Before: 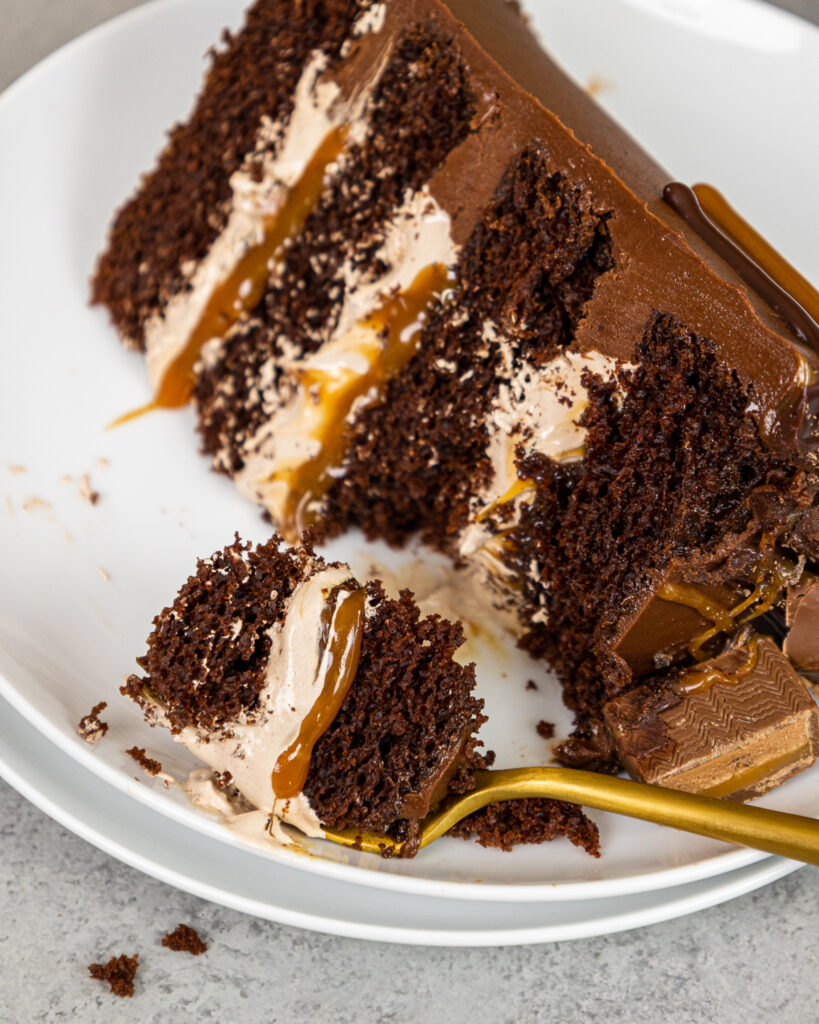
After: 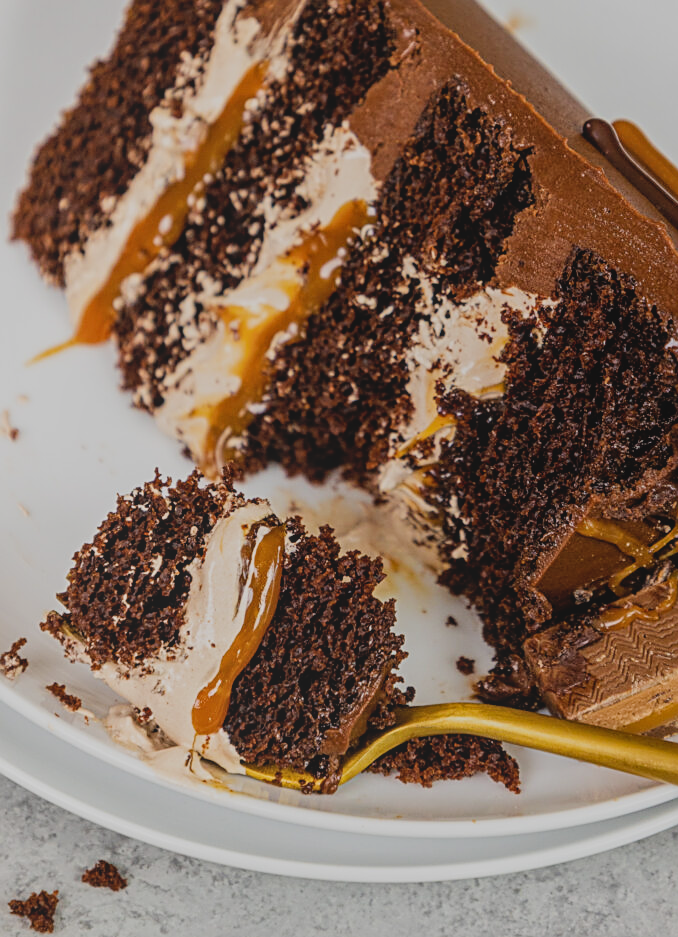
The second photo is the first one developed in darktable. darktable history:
crop: left 9.807%, top 6.259%, right 7.334%, bottom 2.177%
filmic rgb: black relative exposure -7.65 EV, white relative exposure 4.56 EV, hardness 3.61
local contrast: highlights 48%, shadows 0%, detail 100%
sharpen: on, module defaults
